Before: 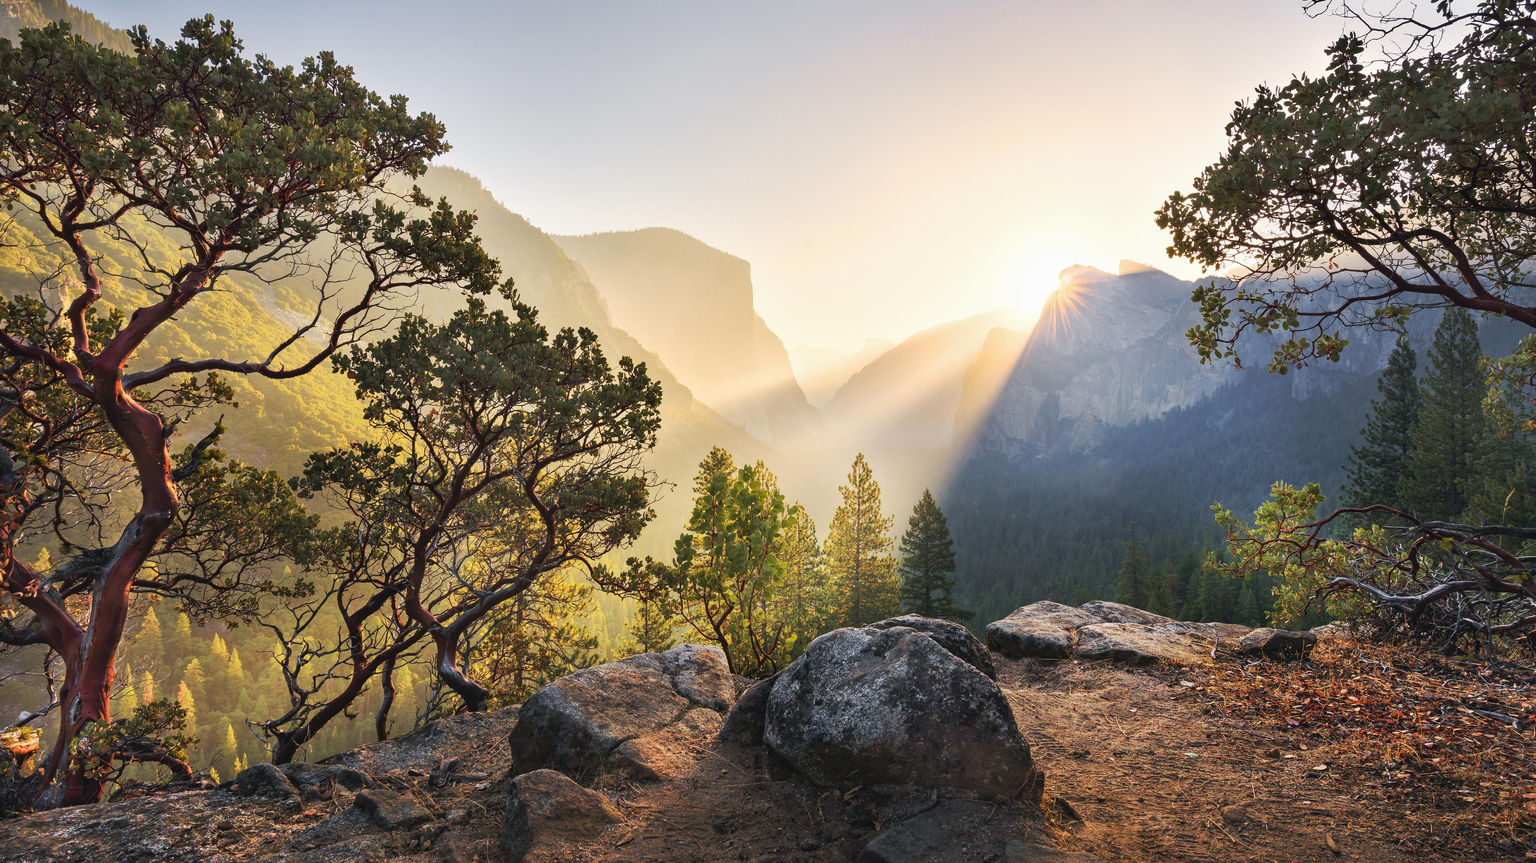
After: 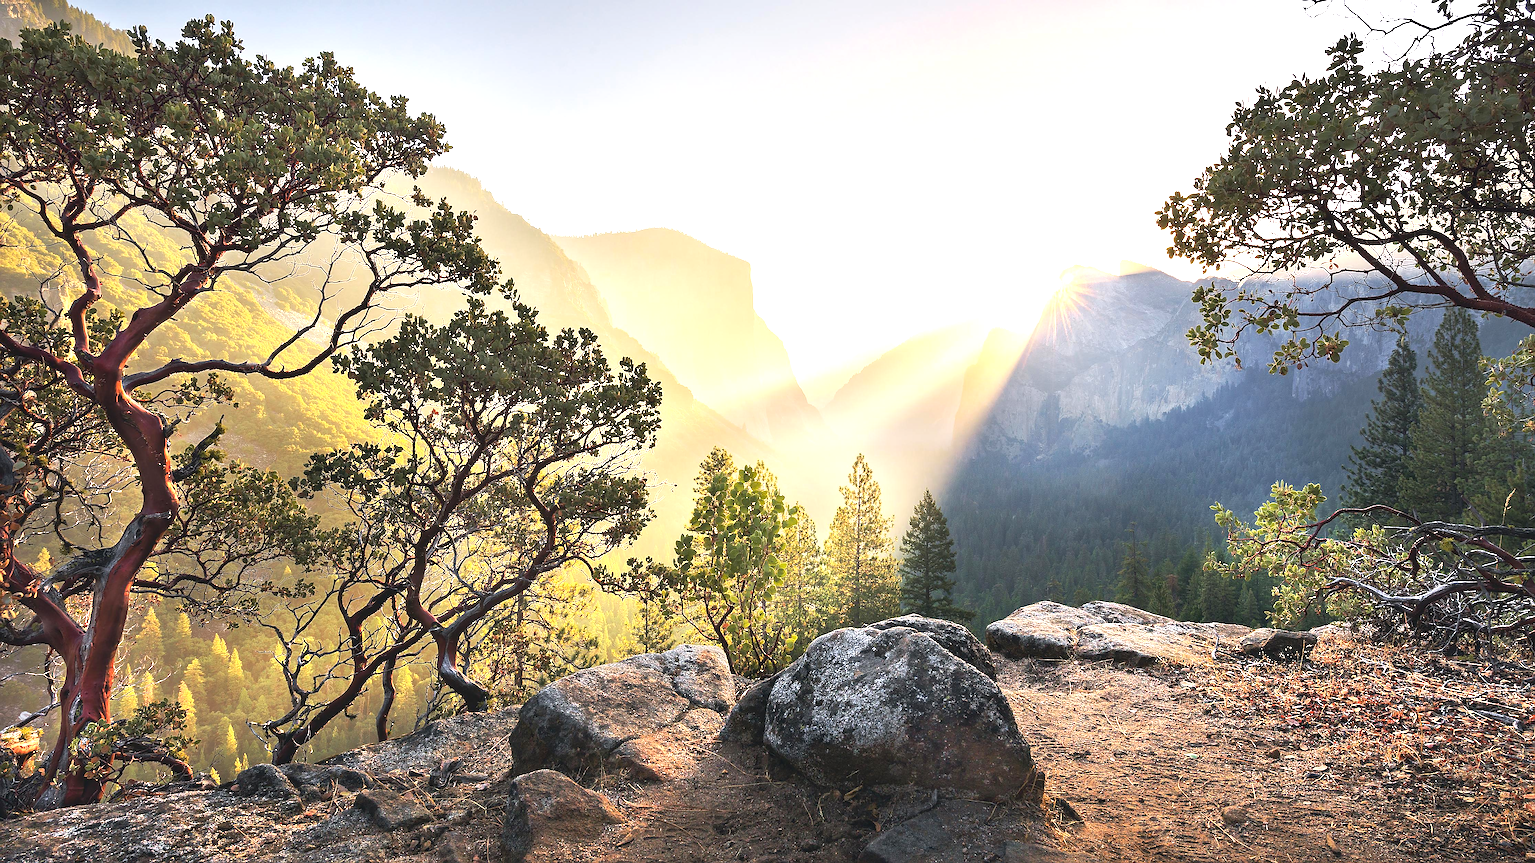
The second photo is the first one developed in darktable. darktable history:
exposure: black level correction 0, exposure 0.702 EV, compensate highlight preservation false
sharpen: radius 1.41, amount 1.257, threshold 0.647
